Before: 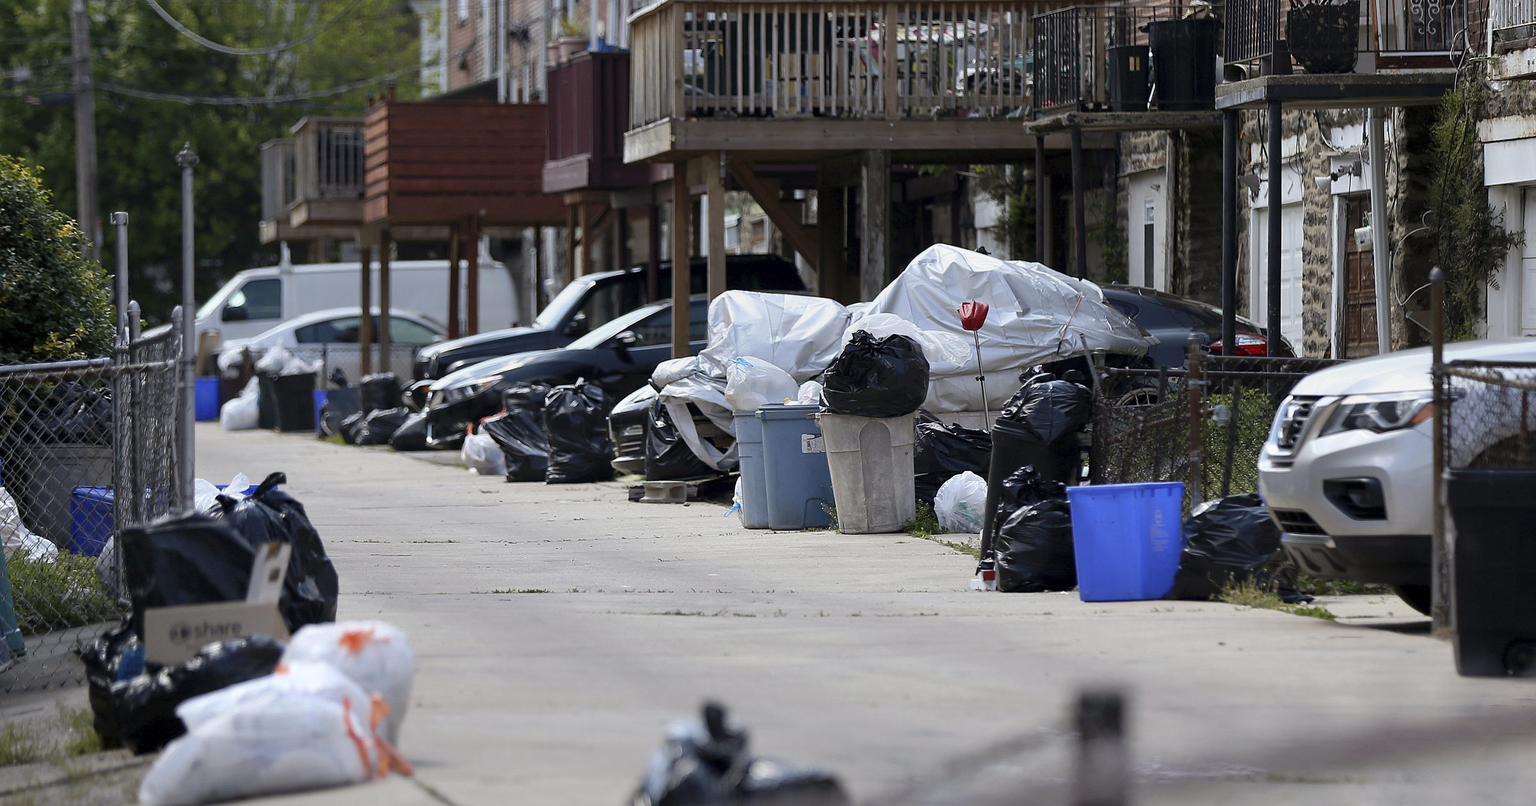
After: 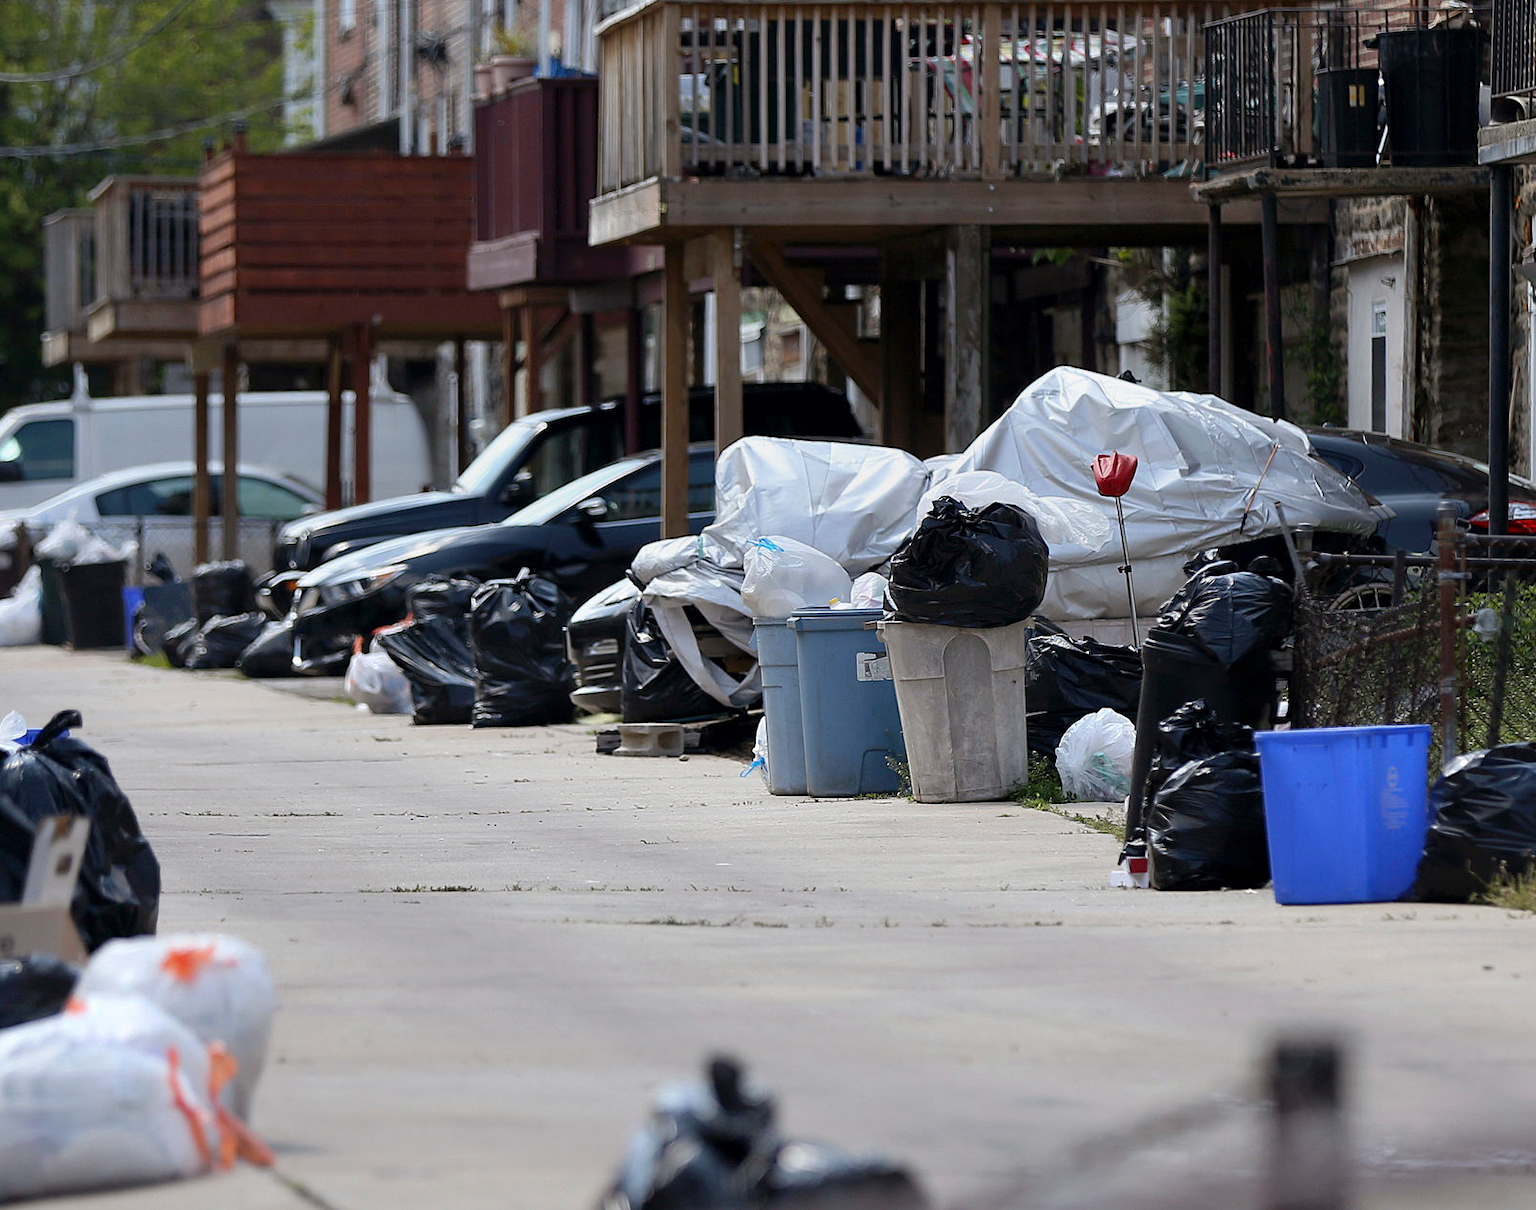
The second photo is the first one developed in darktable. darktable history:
crop and rotate: left 15.107%, right 18.338%
